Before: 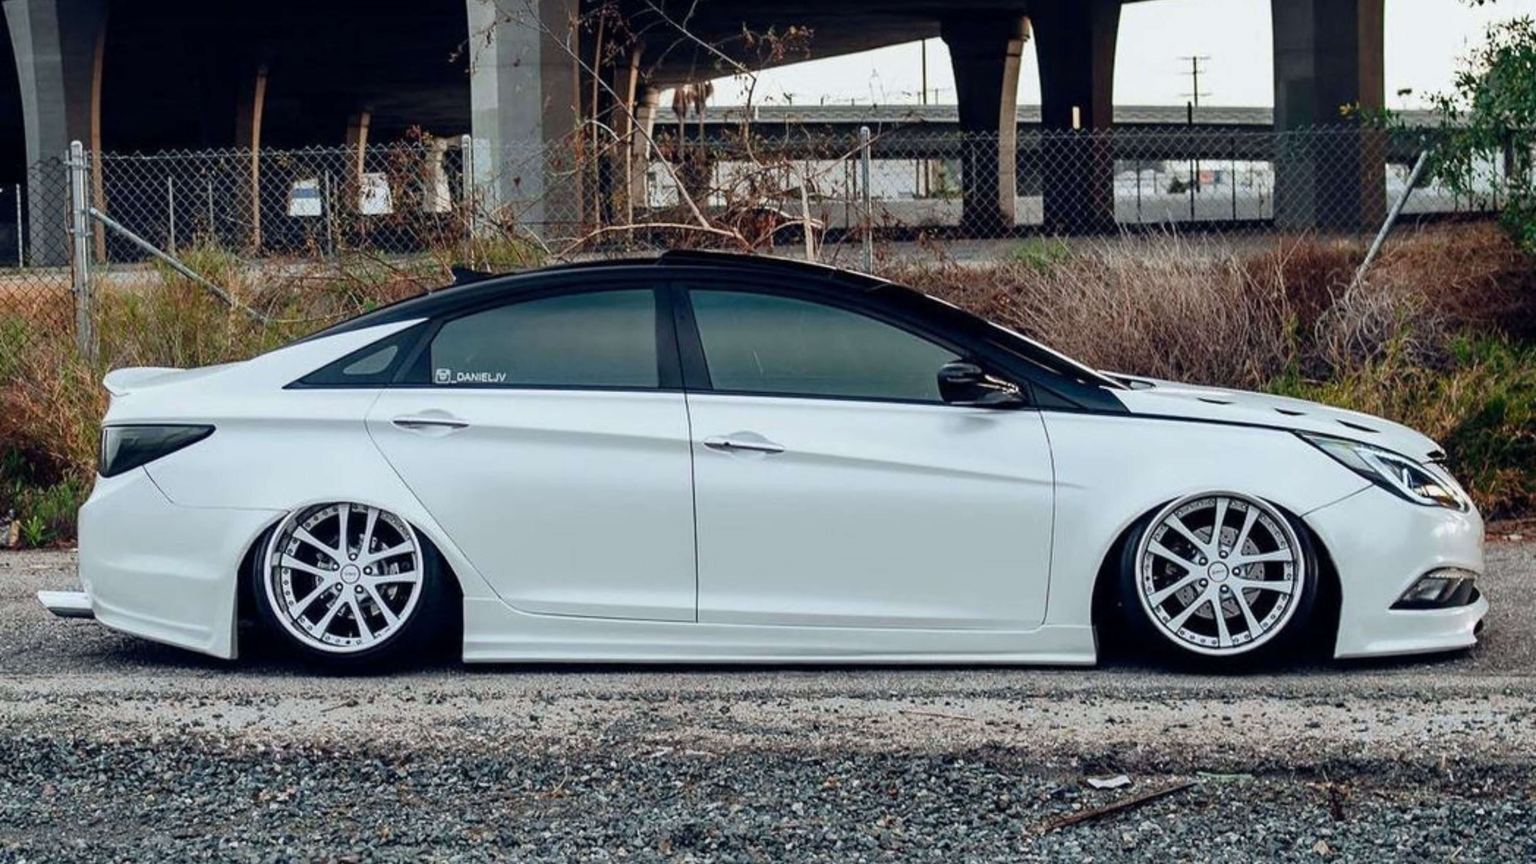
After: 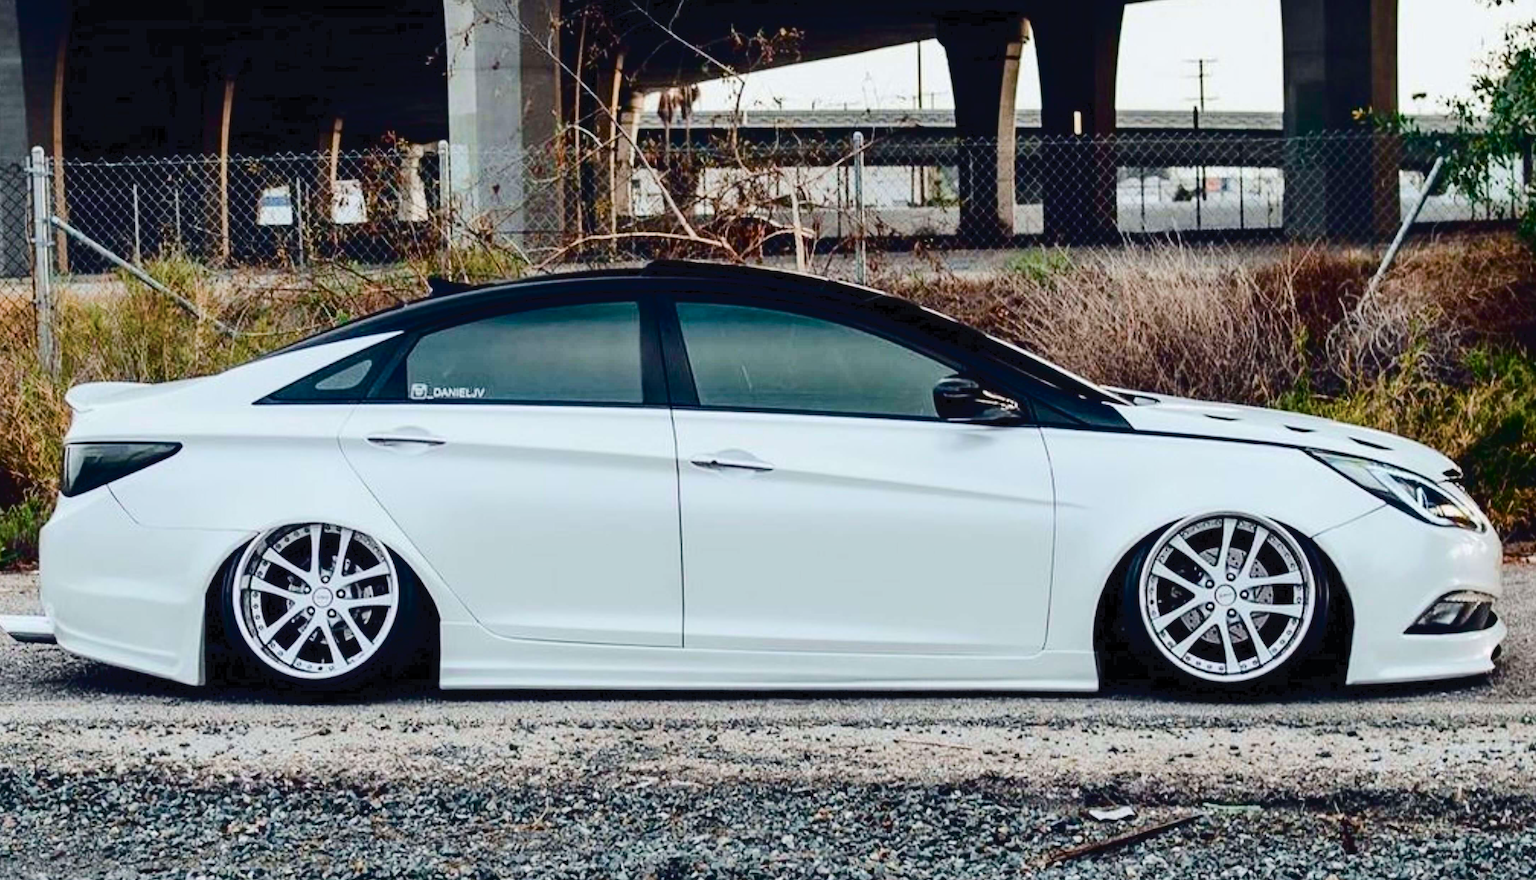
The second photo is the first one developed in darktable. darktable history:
contrast brightness saturation: contrast 0.097, saturation -0.304
color balance rgb: linear chroma grading › shadows 10.534%, linear chroma grading › highlights 9.466%, linear chroma grading › global chroma 15.185%, linear chroma grading › mid-tones 14.569%, perceptual saturation grading › global saturation 20%, perceptual saturation grading › highlights -25.475%, perceptual saturation grading › shadows 24.544%, global vibrance 30.454%
crop and rotate: left 2.643%, right 1.198%, bottom 2.052%
tone curve: curves: ch0 [(0, 0) (0.003, 0.036) (0.011, 0.039) (0.025, 0.039) (0.044, 0.043) (0.069, 0.05) (0.1, 0.072) (0.136, 0.102) (0.177, 0.144) (0.224, 0.204) (0.277, 0.288) (0.335, 0.384) (0.399, 0.477) (0.468, 0.575) (0.543, 0.652) (0.623, 0.724) (0.709, 0.785) (0.801, 0.851) (0.898, 0.915) (1, 1)], color space Lab, independent channels, preserve colors none
